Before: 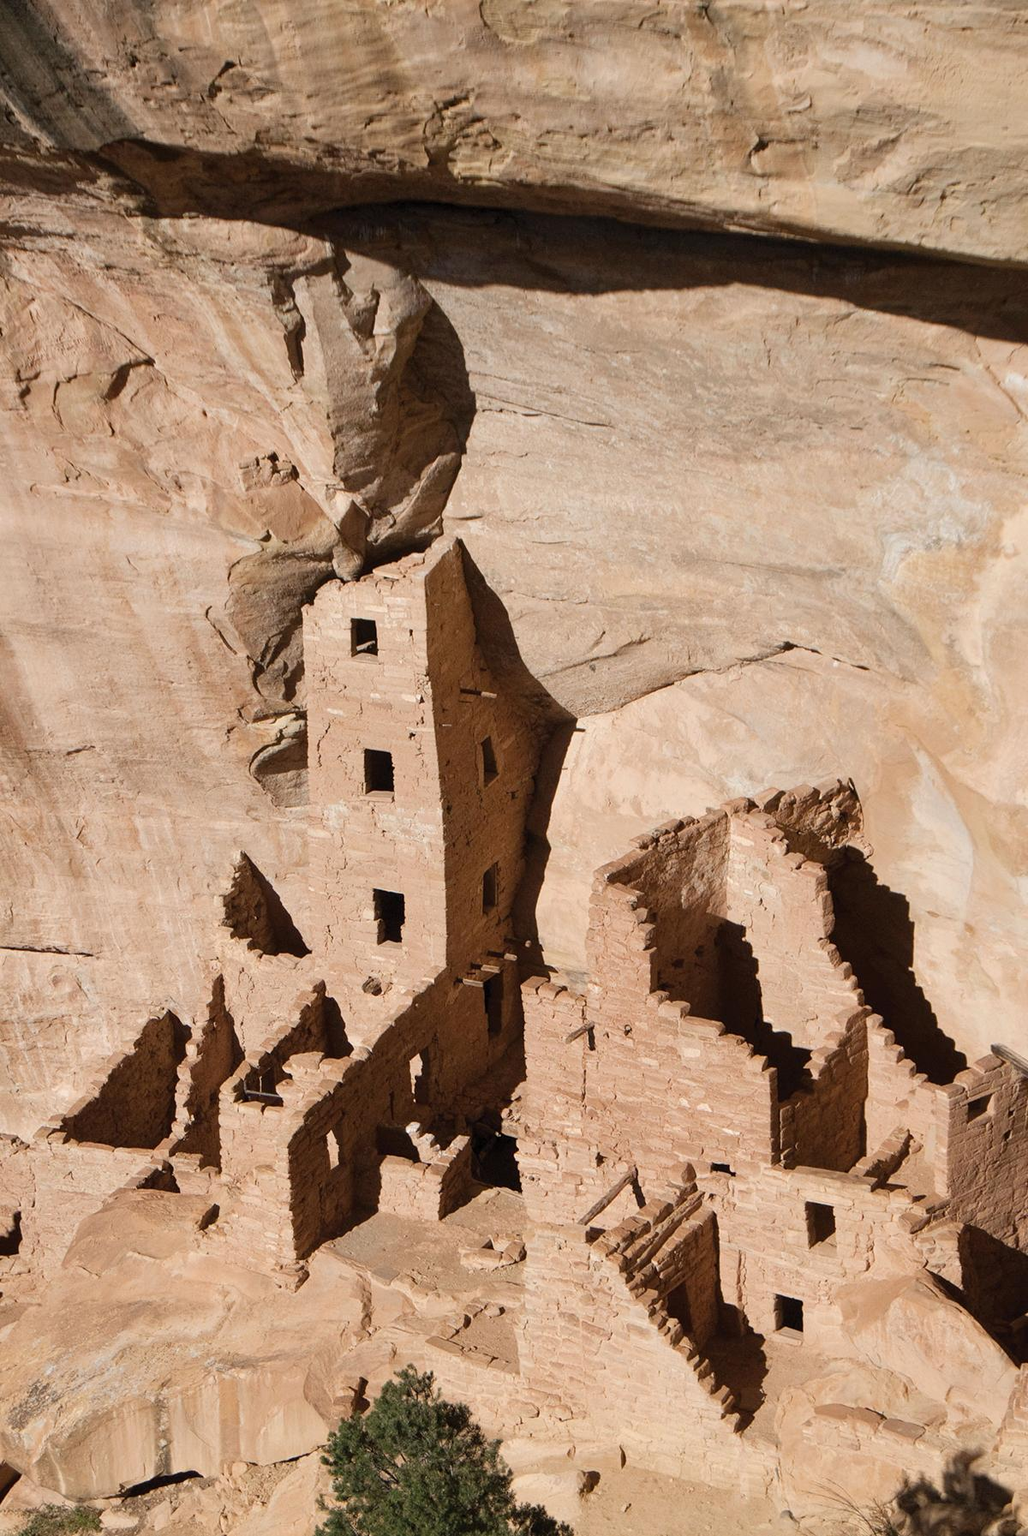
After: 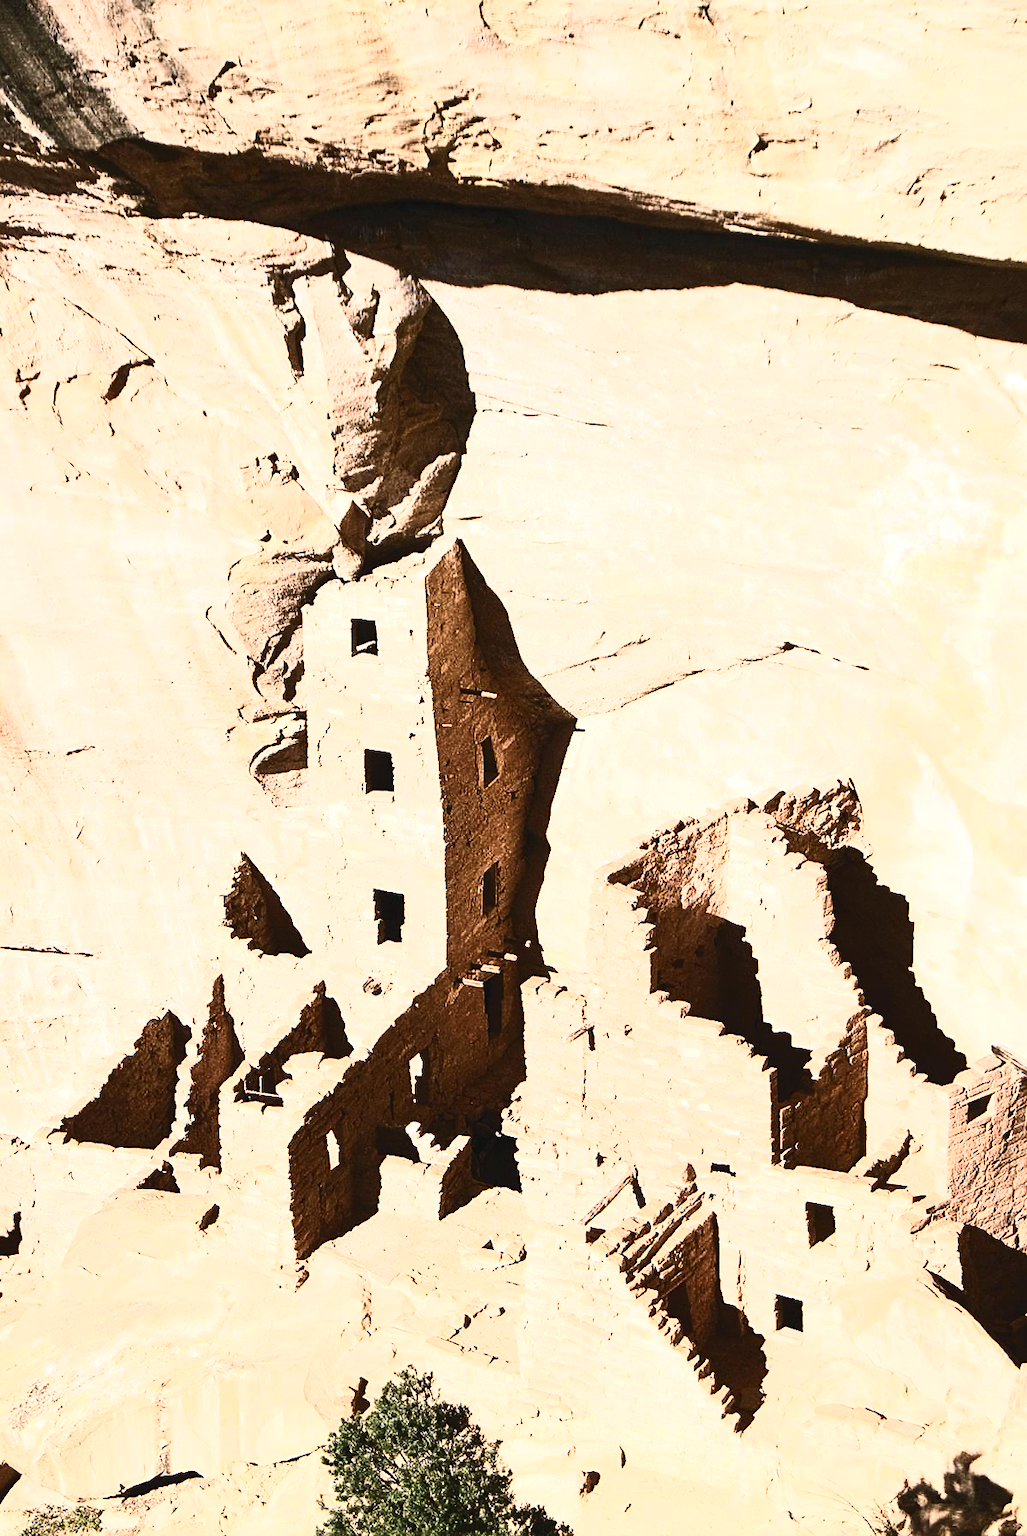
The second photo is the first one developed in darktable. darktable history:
sharpen: on, module defaults
exposure: black level correction -0.002, exposure 0.54 EV, compensate highlight preservation false
color balance rgb: shadows lift › chroma 2%, shadows lift › hue 135.47°, highlights gain › chroma 2%, highlights gain › hue 291.01°, global offset › luminance 0.5%, perceptual saturation grading › global saturation -10.8%, perceptual saturation grading › highlights -26.83%, perceptual saturation grading › shadows 21.25%, perceptual brilliance grading › highlights 17.77%, perceptual brilliance grading › mid-tones 31.71%, perceptual brilliance grading › shadows -31.01%, global vibrance 24.91%
contrast brightness saturation: contrast 0.62, brightness 0.34, saturation 0.14
